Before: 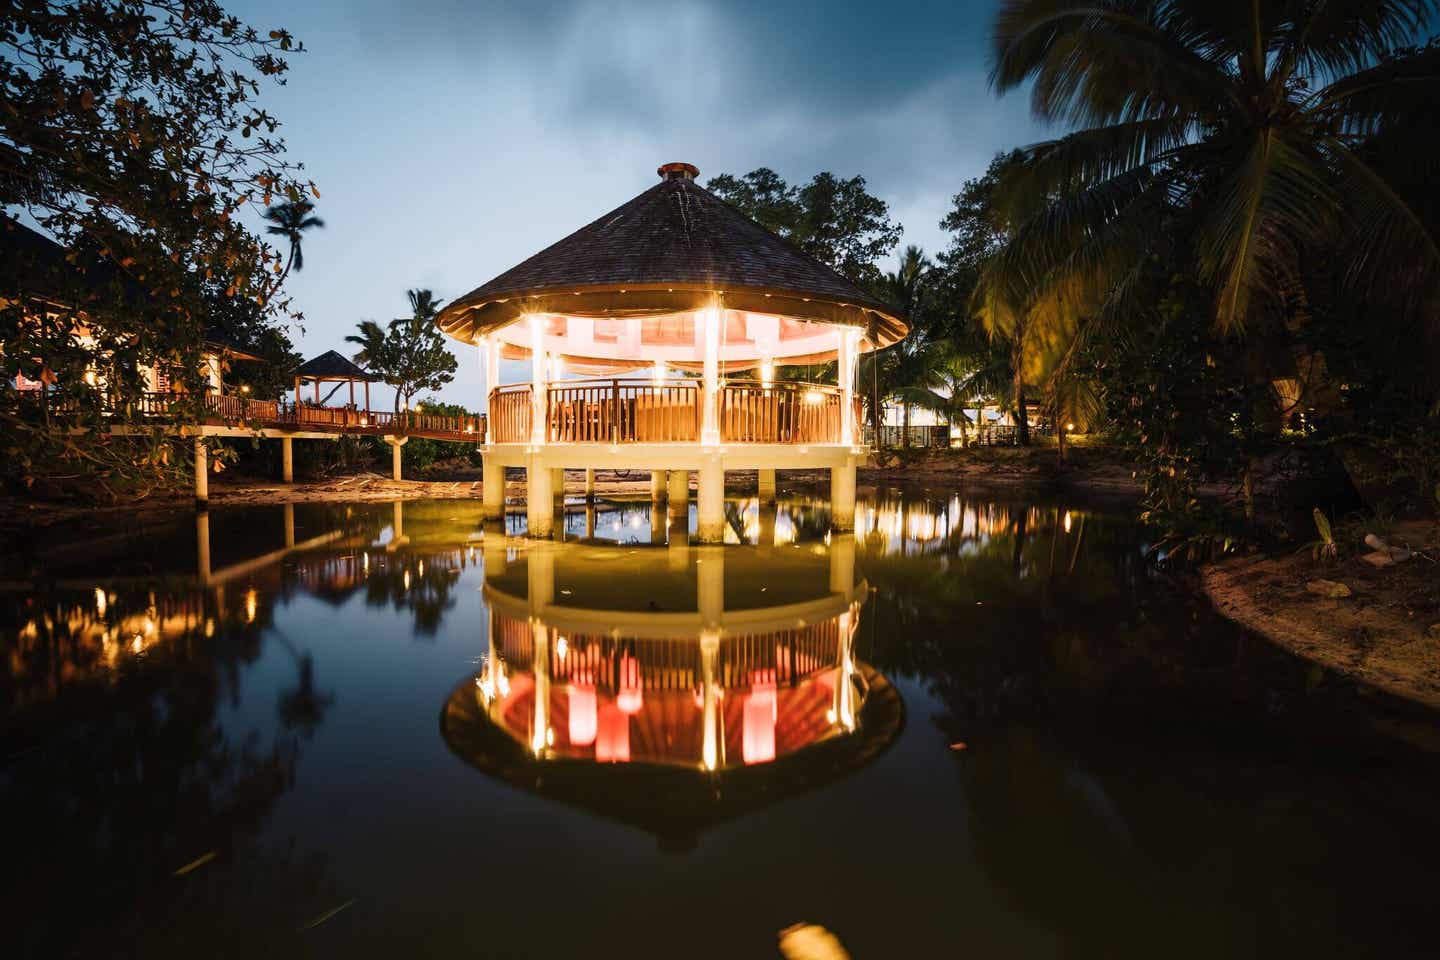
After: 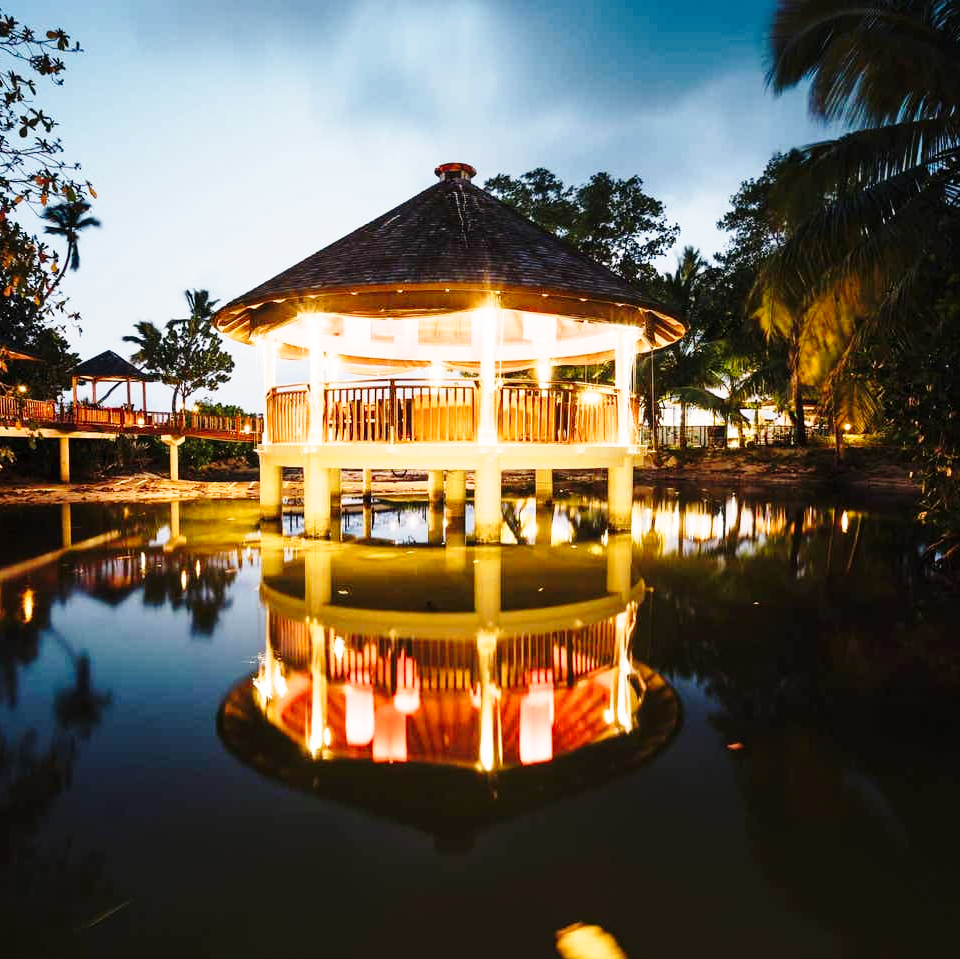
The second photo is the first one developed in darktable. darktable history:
base curve: curves: ch0 [(0, 0) (0.028, 0.03) (0.121, 0.232) (0.46, 0.748) (0.859, 0.968) (1, 1)], preserve colors none
crop and rotate: left 15.533%, right 17.799%
